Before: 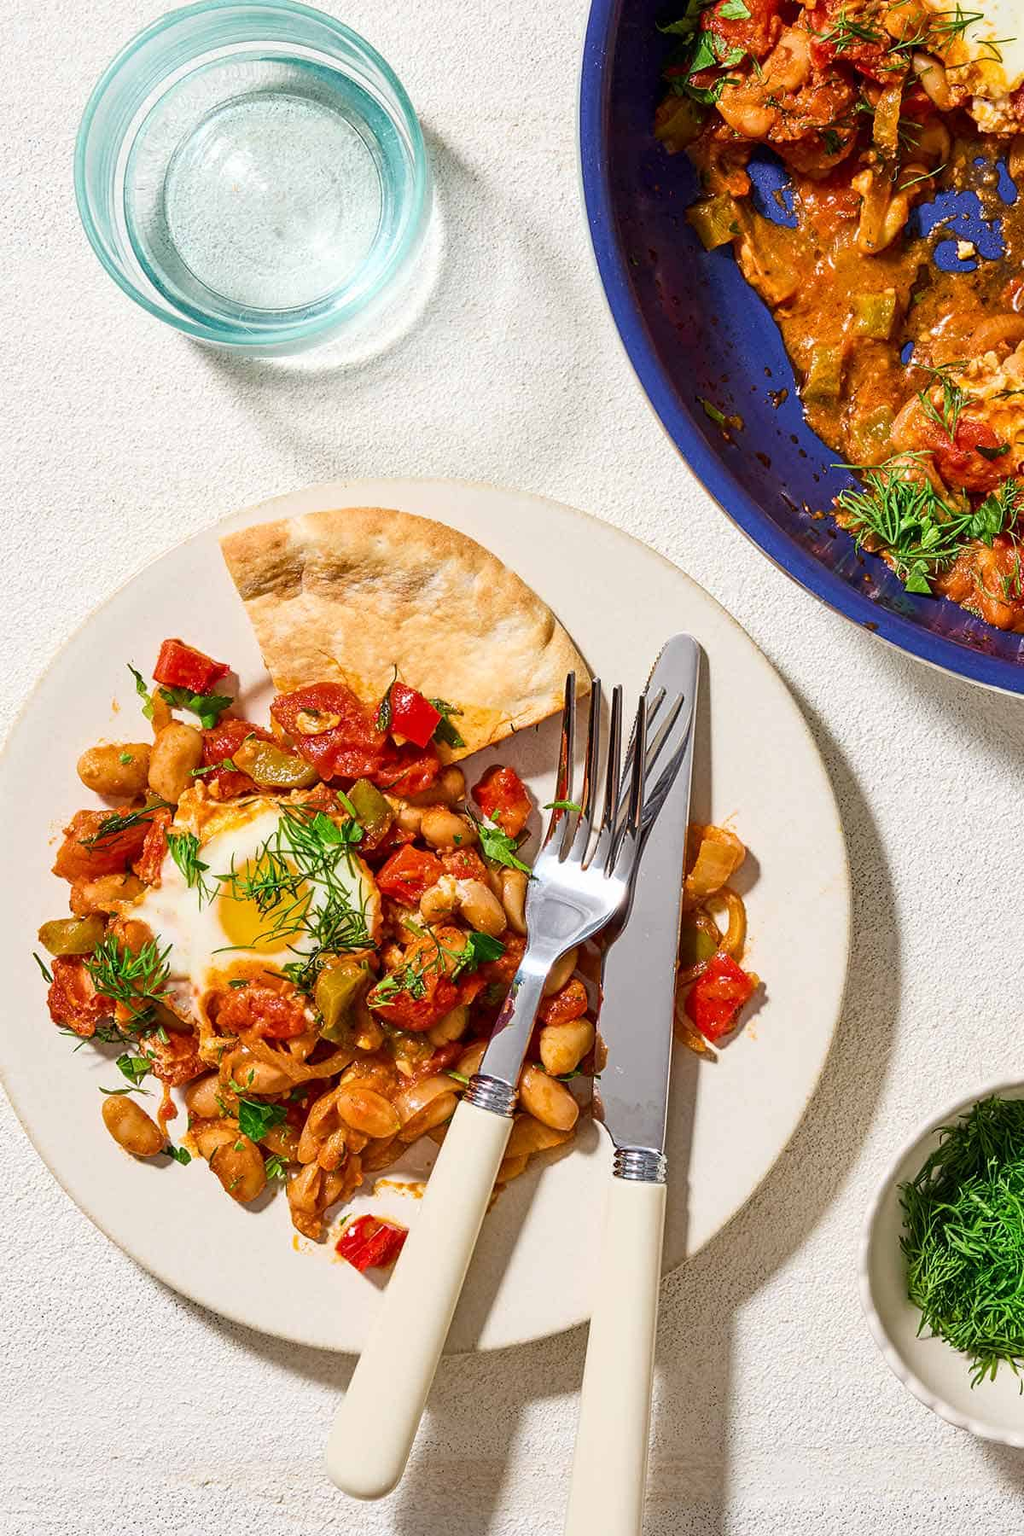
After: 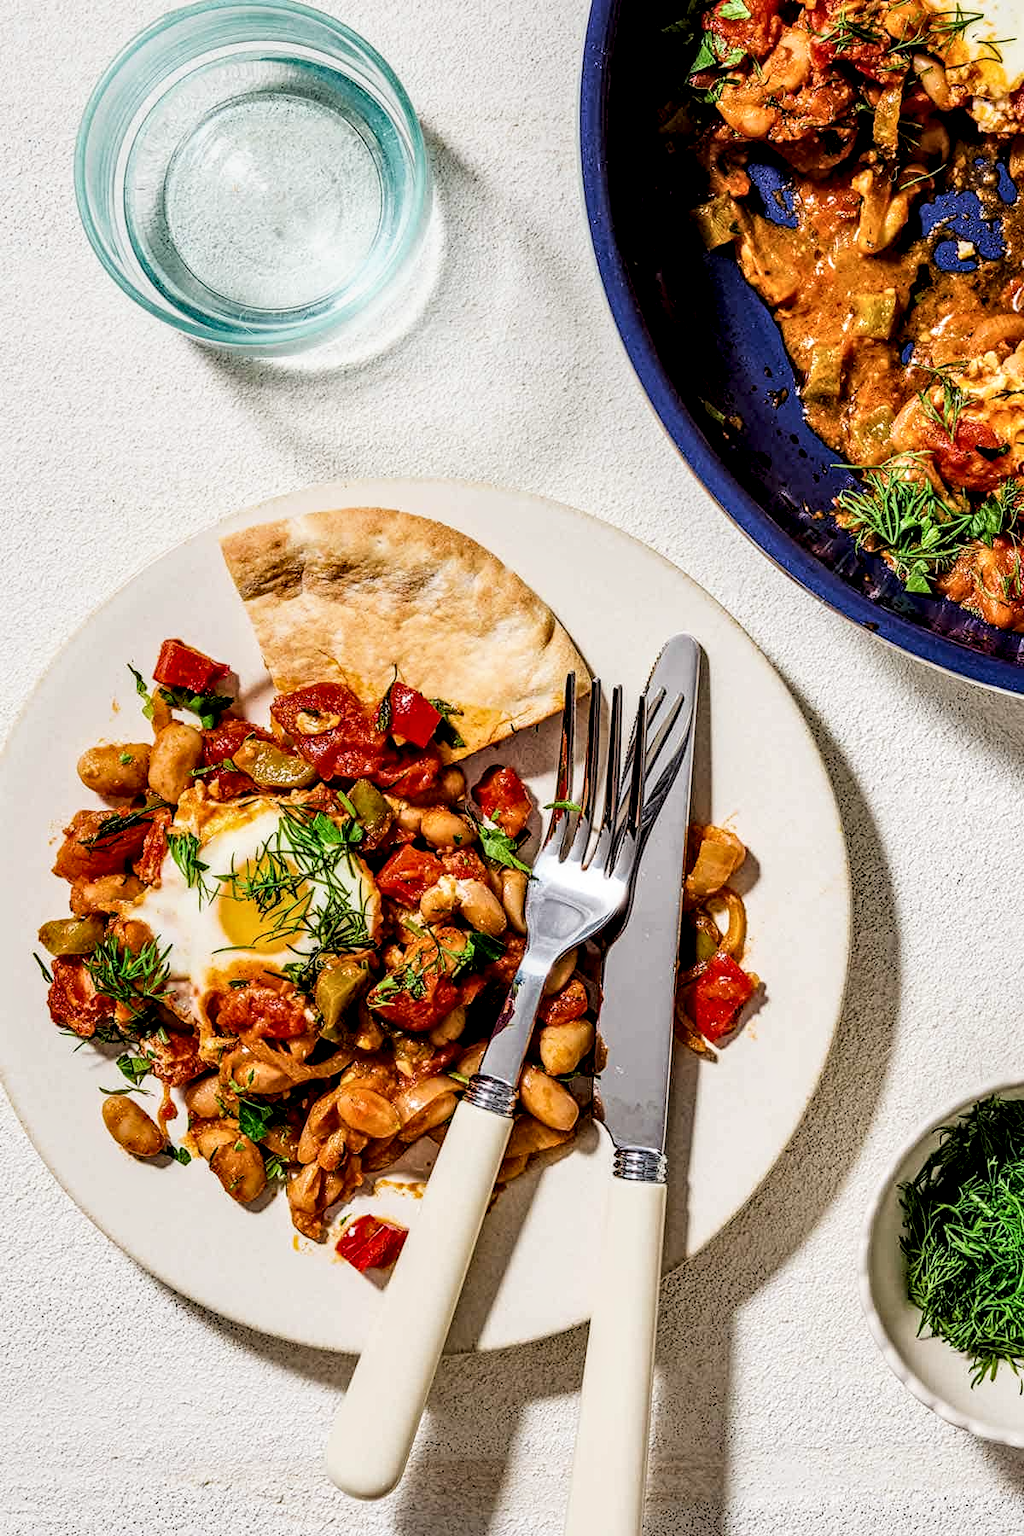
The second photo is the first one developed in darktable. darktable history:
filmic rgb: black relative exposure -5 EV, white relative exposure 3.2 EV, hardness 3.42, contrast 1.2, highlights saturation mix -50%
local contrast: highlights 60%, shadows 60%, detail 160%
